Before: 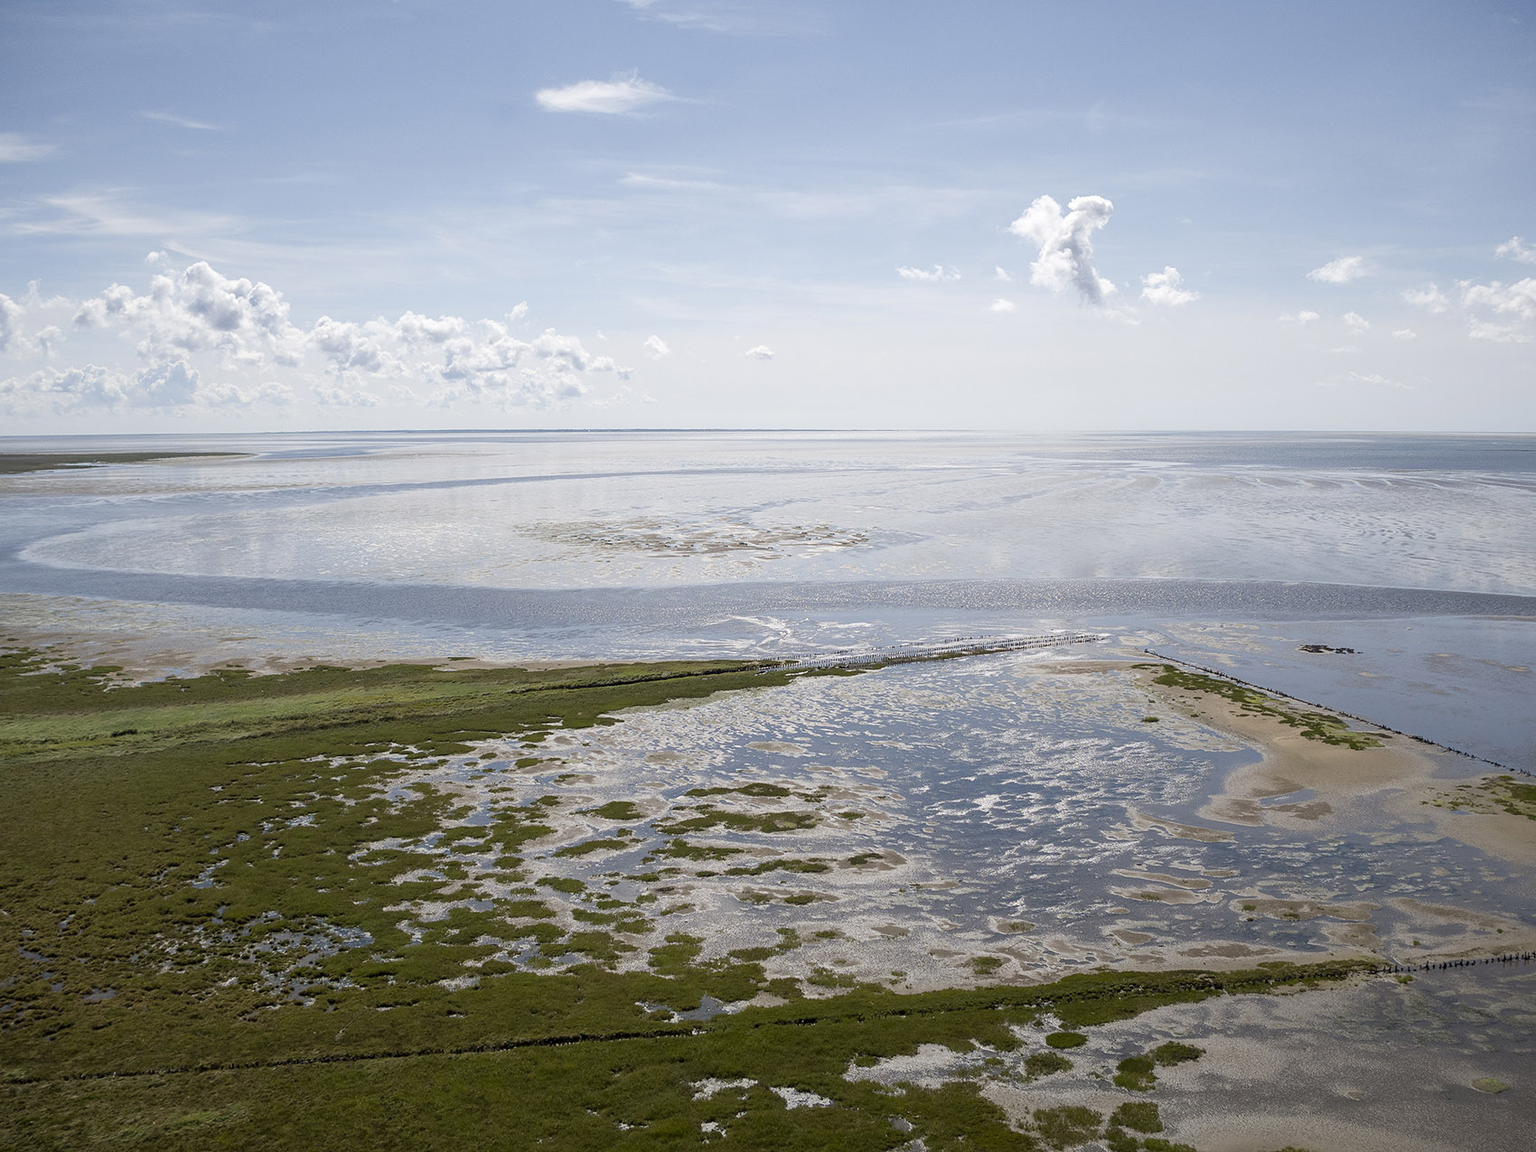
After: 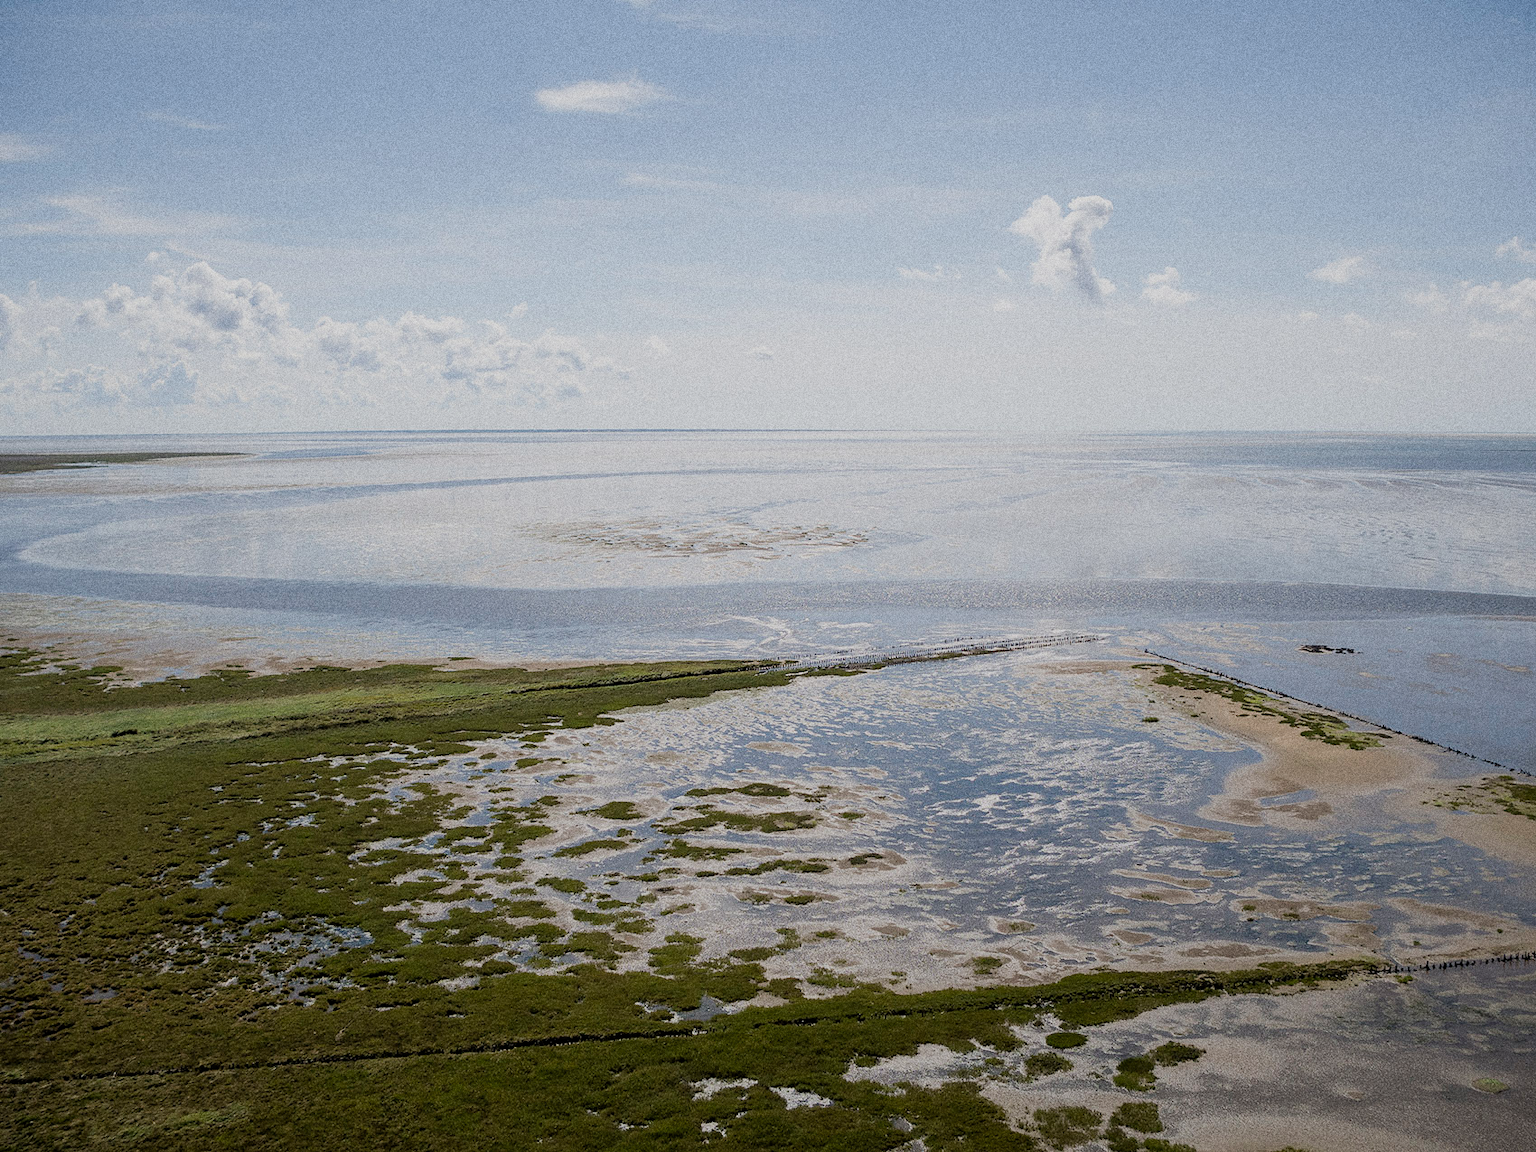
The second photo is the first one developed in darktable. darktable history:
filmic rgb: black relative exposure -7.65 EV, white relative exposure 4.56 EV, hardness 3.61
grain: coarseness 0.09 ISO, strength 40%
